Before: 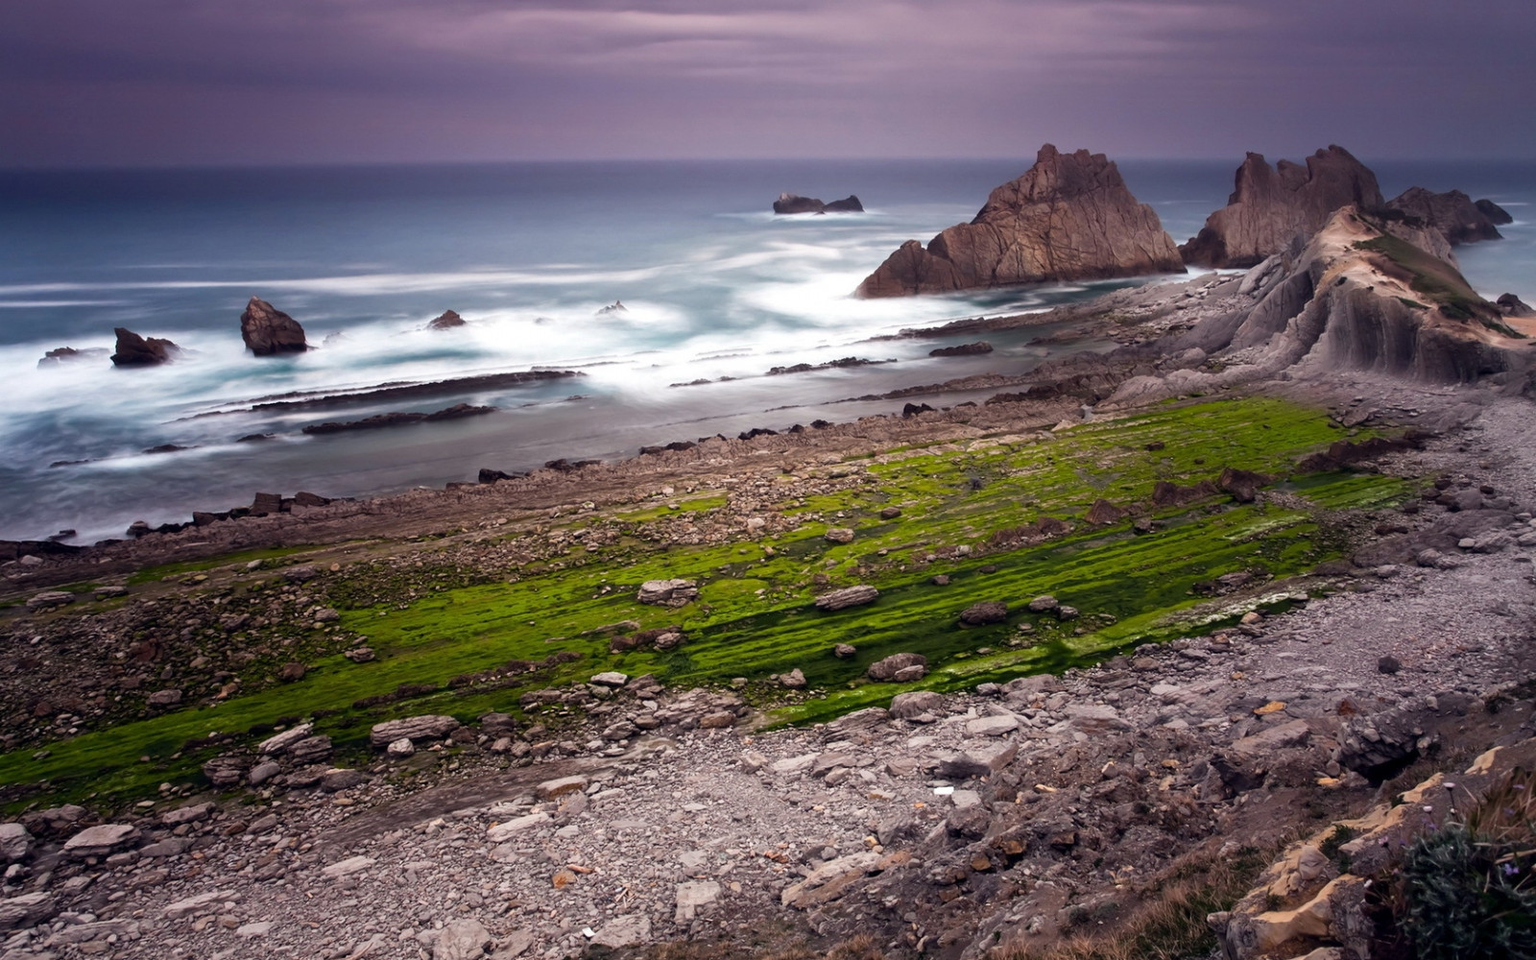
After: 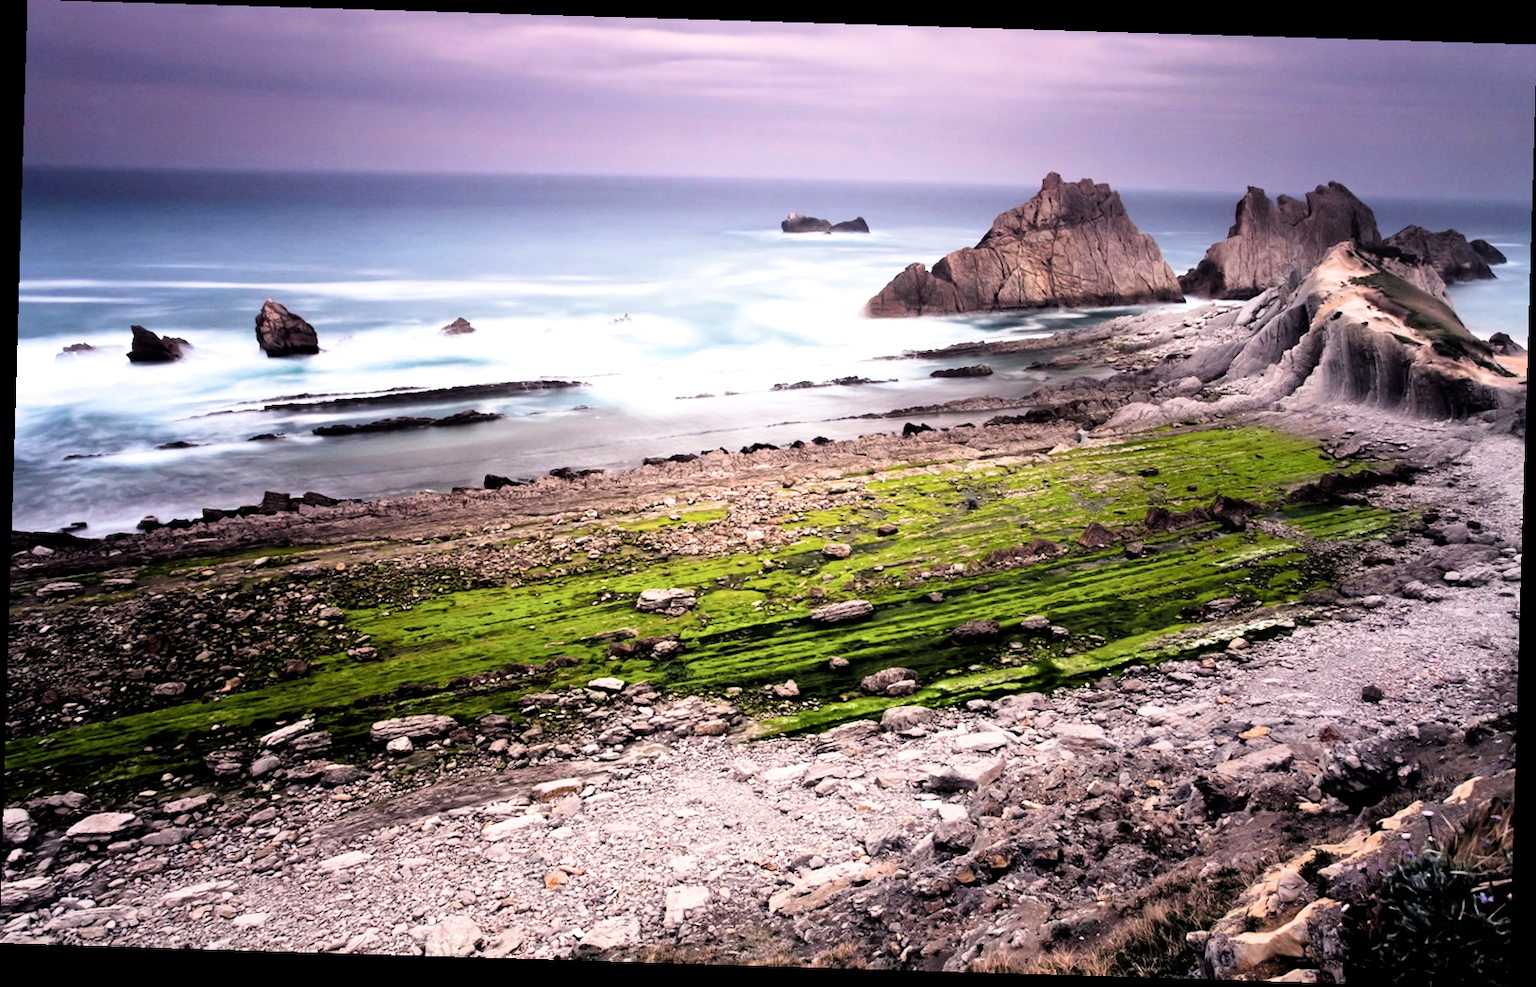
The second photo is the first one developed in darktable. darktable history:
rotate and perspective: rotation 1.72°, automatic cropping off
filmic rgb: black relative exposure -4 EV, white relative exposure 3 EV, hardness 3.02, contrast 1.5
exposure: black level correction 0, exposure 1.1 EV, compensate exposure bias true, compensate highlight preservation false
